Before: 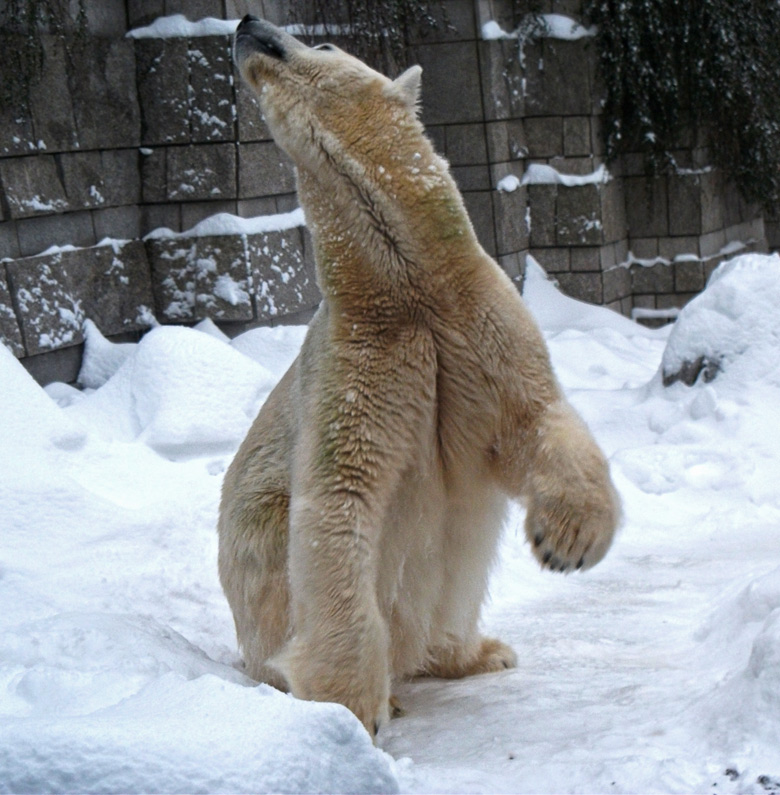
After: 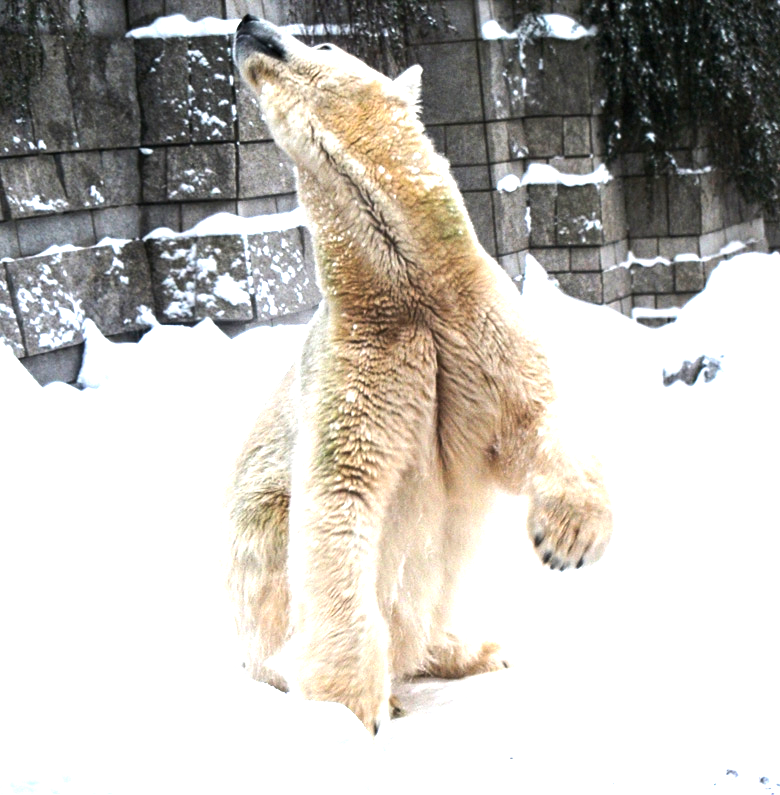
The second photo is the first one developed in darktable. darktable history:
exposure: black level correction 0, exposure 1.376 EV, compensate highlight preservation false
tone equalizer: -8 EV -0.758 EV, -7 EV -0.668 EV, -6 EV -0.563 EV, -5 EV -0.375 EV, -3 EV 0.403 EV, -2 EV 0.6 EV, -1 EV 0.698 EV, +0 EV 0.751 EV, edges refinement/feathering 500, mask exposure compensation -1.57 EV, preserve details no
